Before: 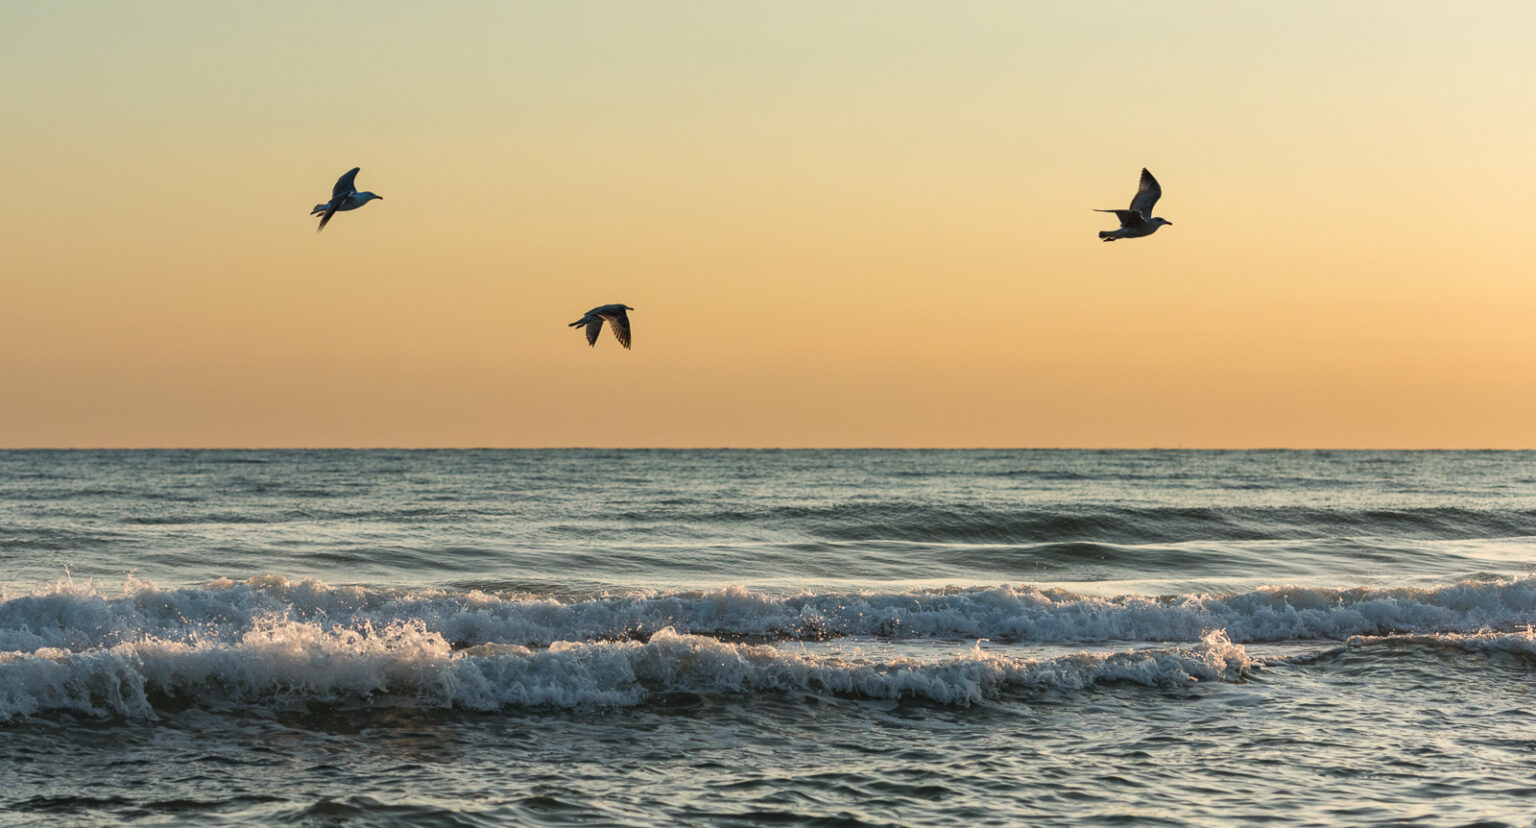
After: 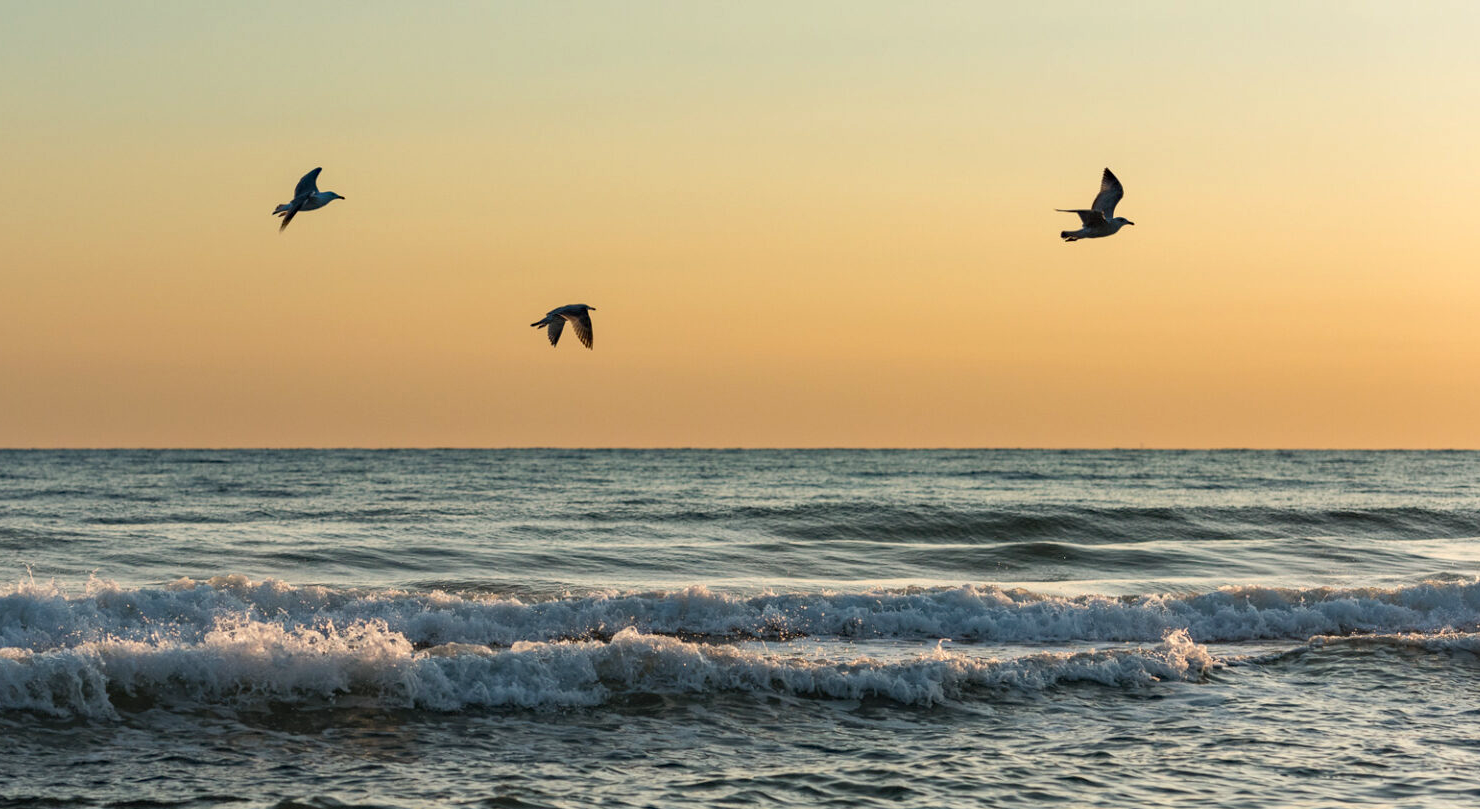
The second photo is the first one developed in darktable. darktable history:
crop and rotate: left 2.536%, right 1.107%, bottom 2.246%
haze removal: compatibility mode true, adaptive false
